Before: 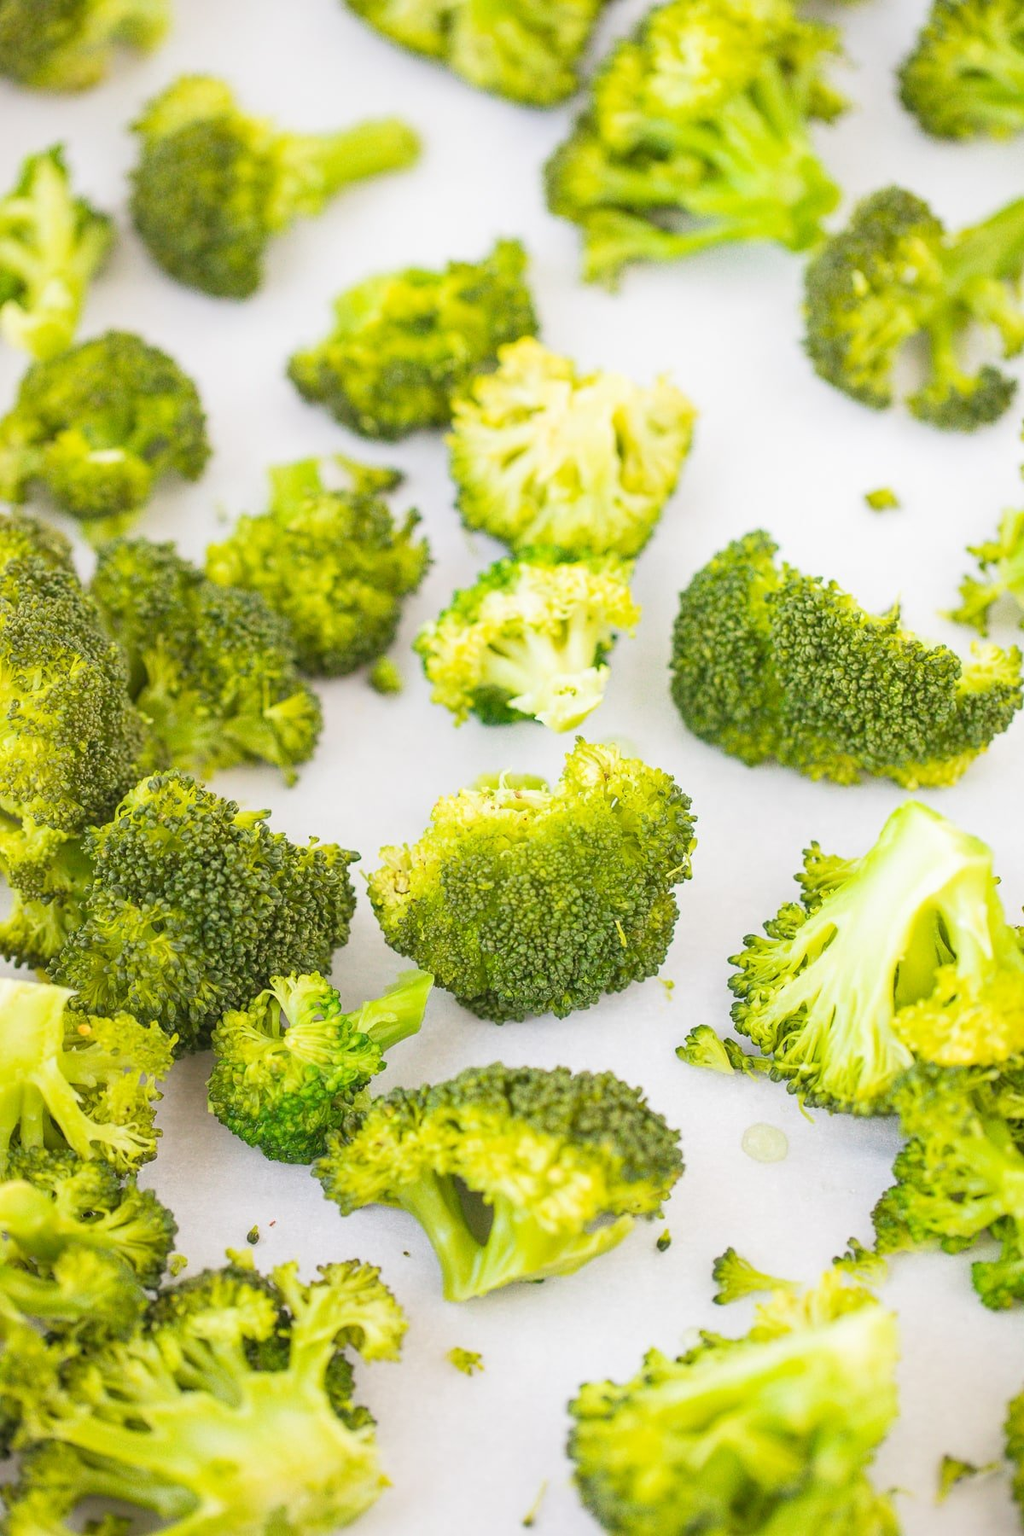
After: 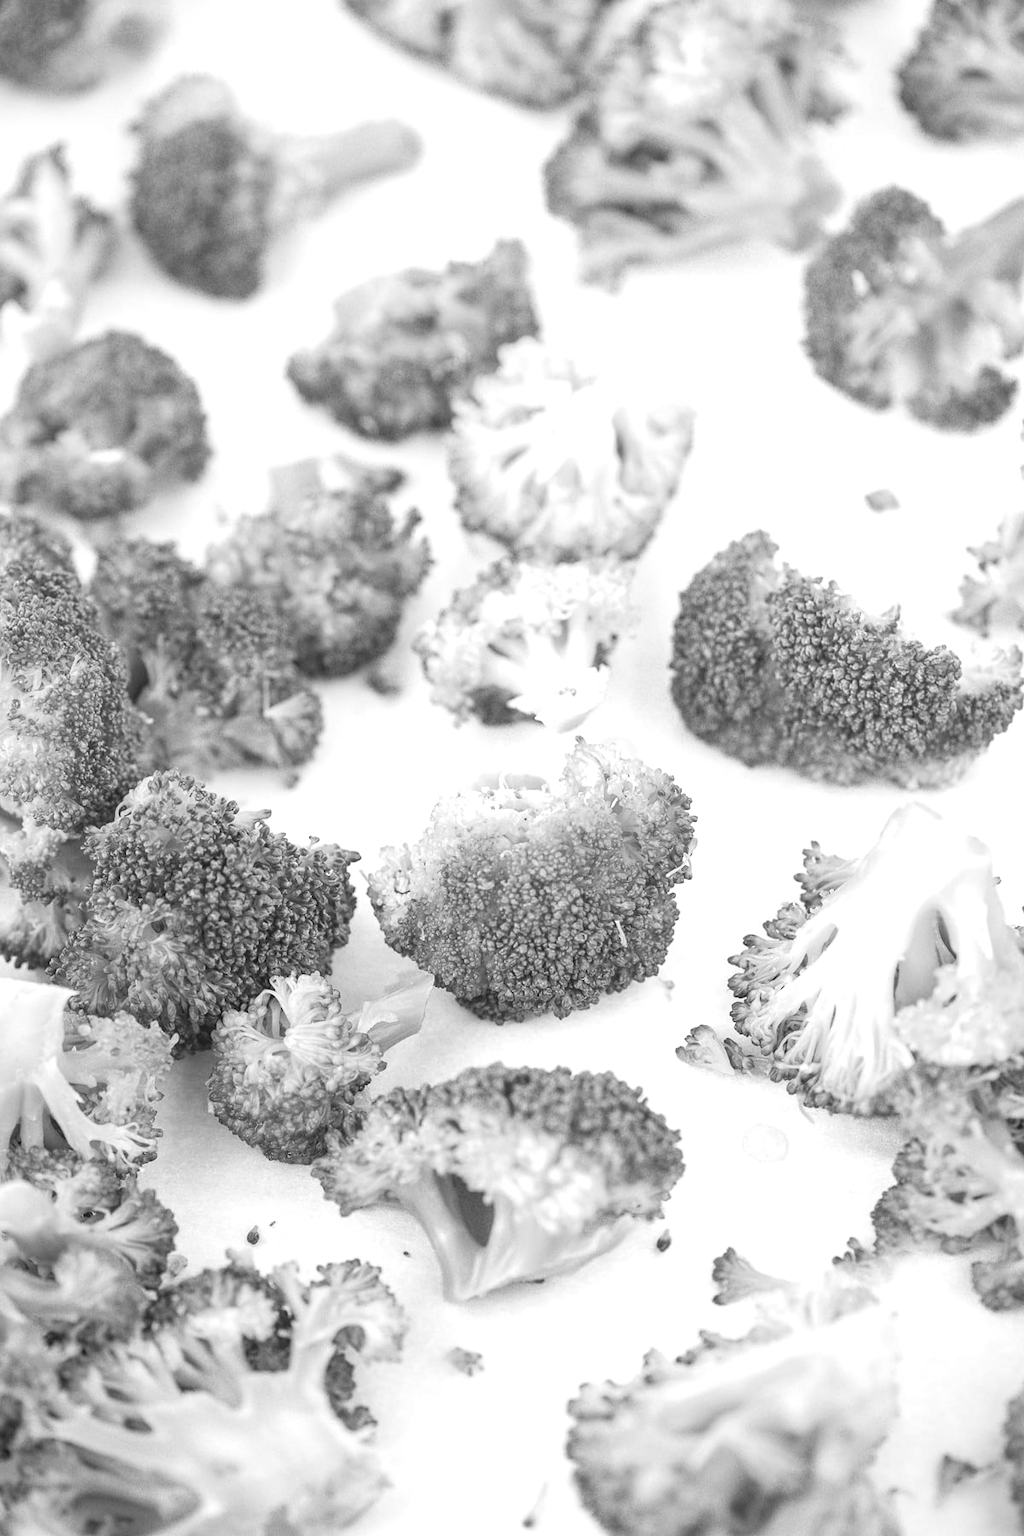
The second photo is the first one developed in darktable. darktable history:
exposure: exposure 0.567 EV, compensate highlight preservation false
color calibration: output gray [0.267, 0.423, 0.261, 0], illuminant as shot in camera, x 0.358, y 0.373, temperature 4628.91 K, saturation algorithm version 1 (2020)
